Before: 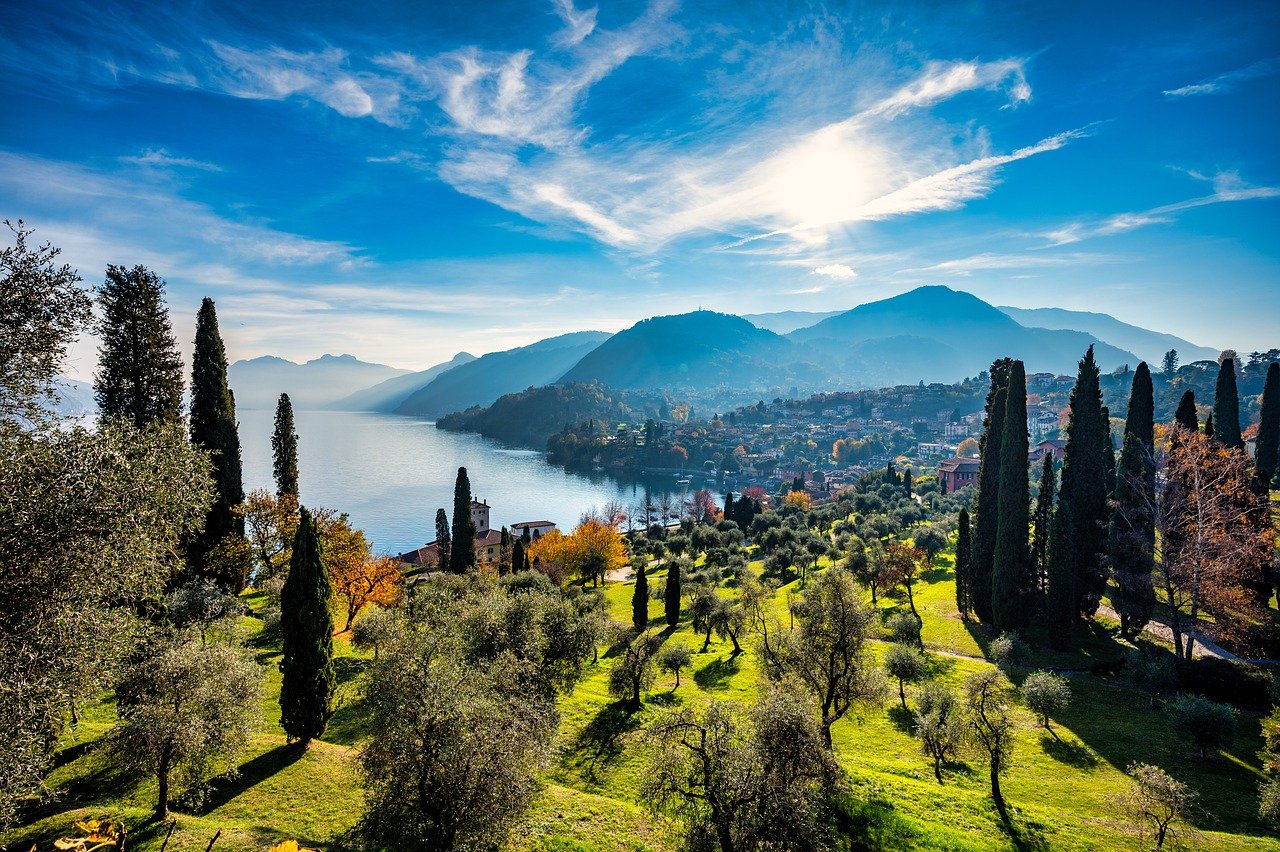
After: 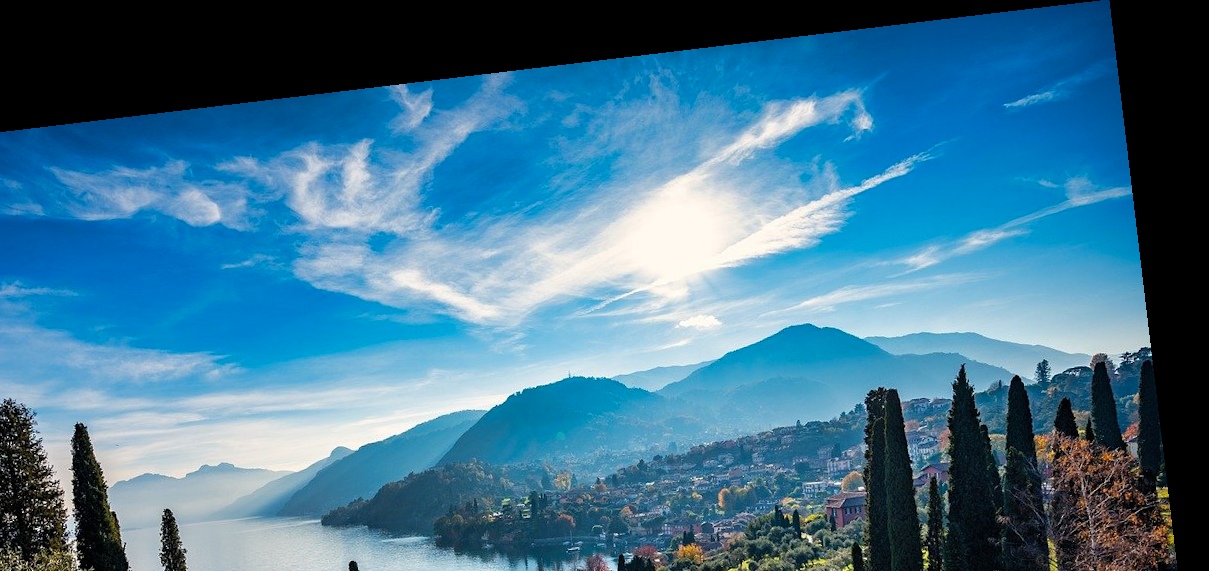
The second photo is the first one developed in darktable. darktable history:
vibrance: on, module defaults
crop and rotate: left 11.812%, bottom 42.776%
rotate and perspective: rotation -6.83°, automatic cropping off
